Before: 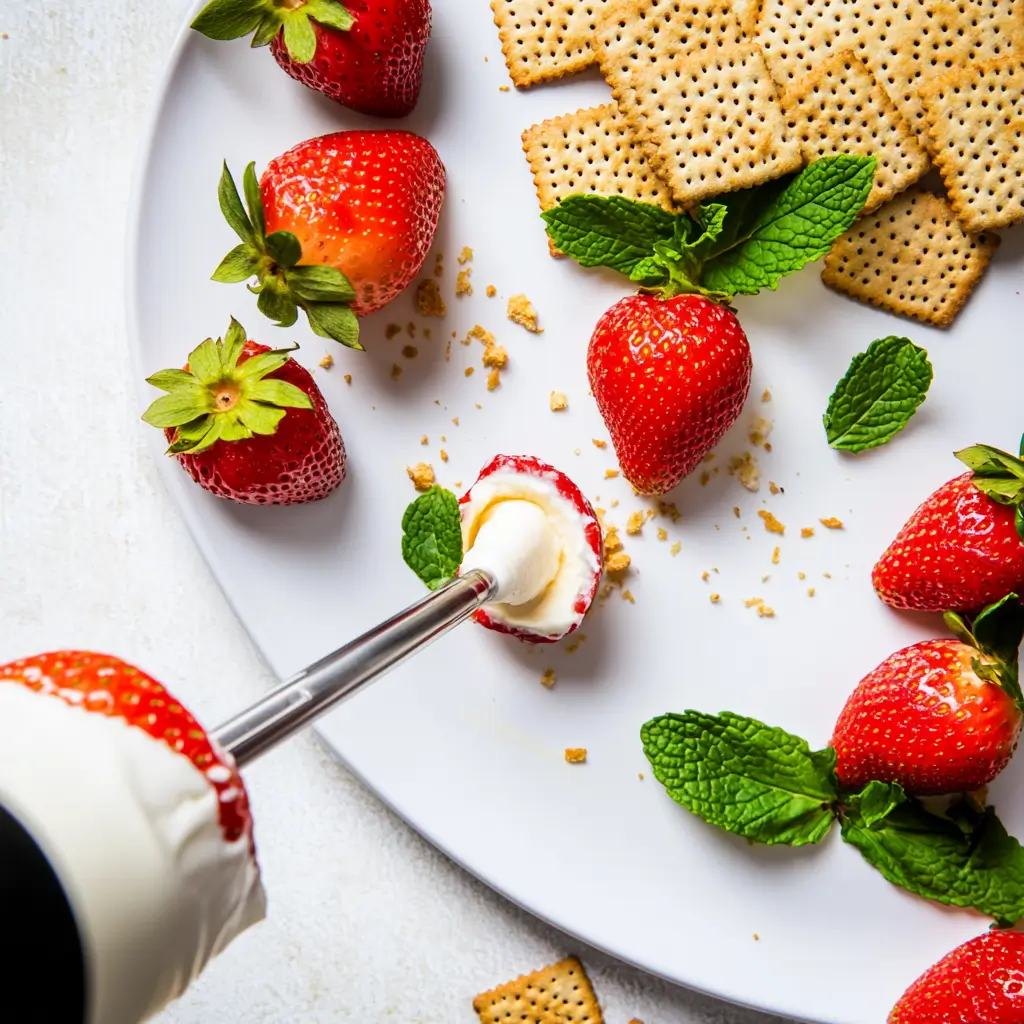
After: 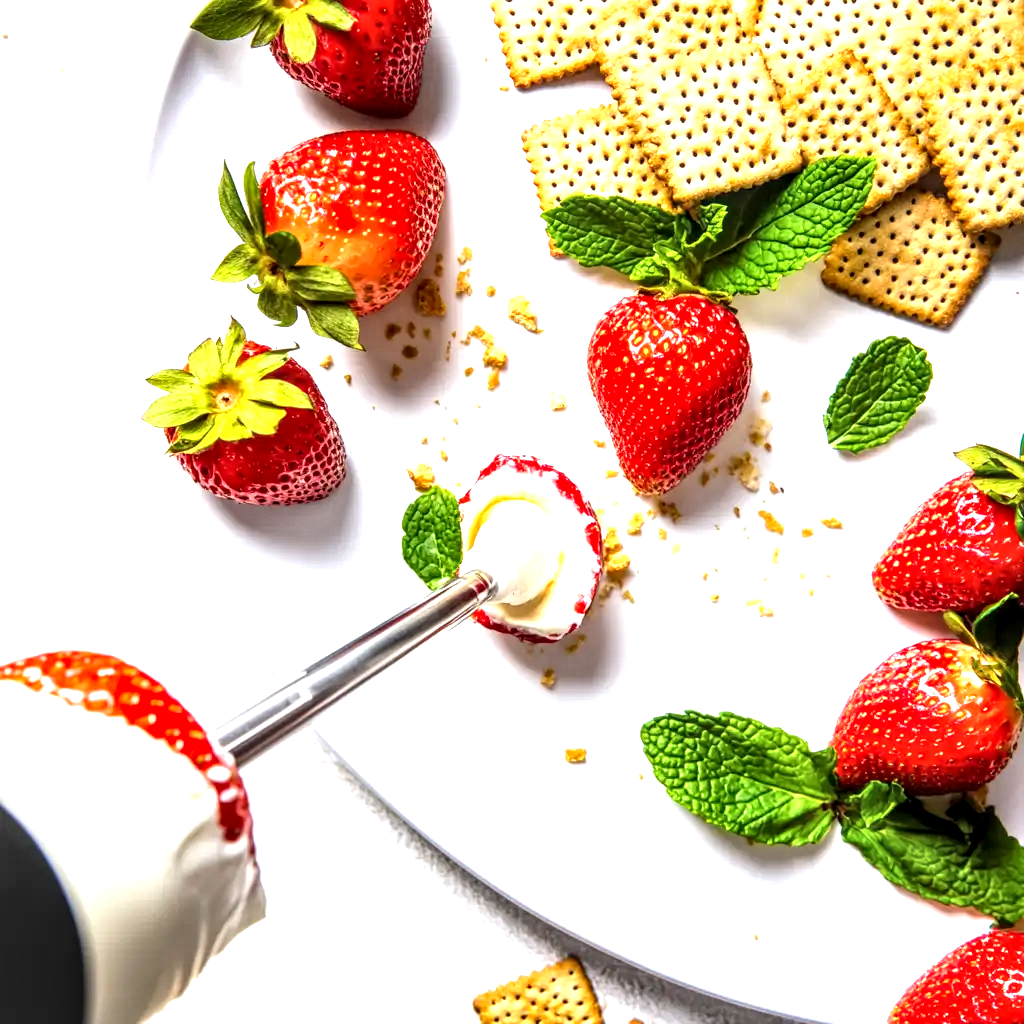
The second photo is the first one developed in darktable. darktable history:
exposure: exposure 1 EV, compensate highlight preservation false
local contrast: detail 150%
